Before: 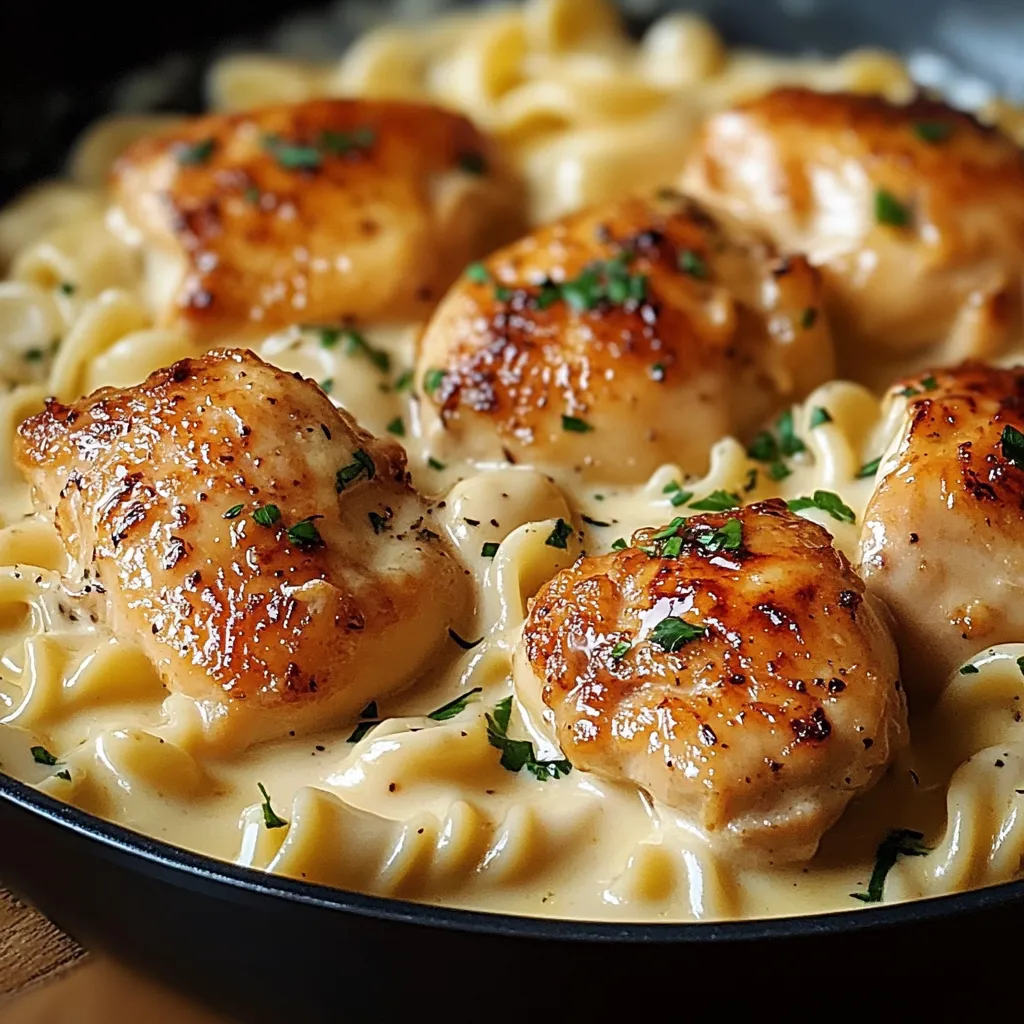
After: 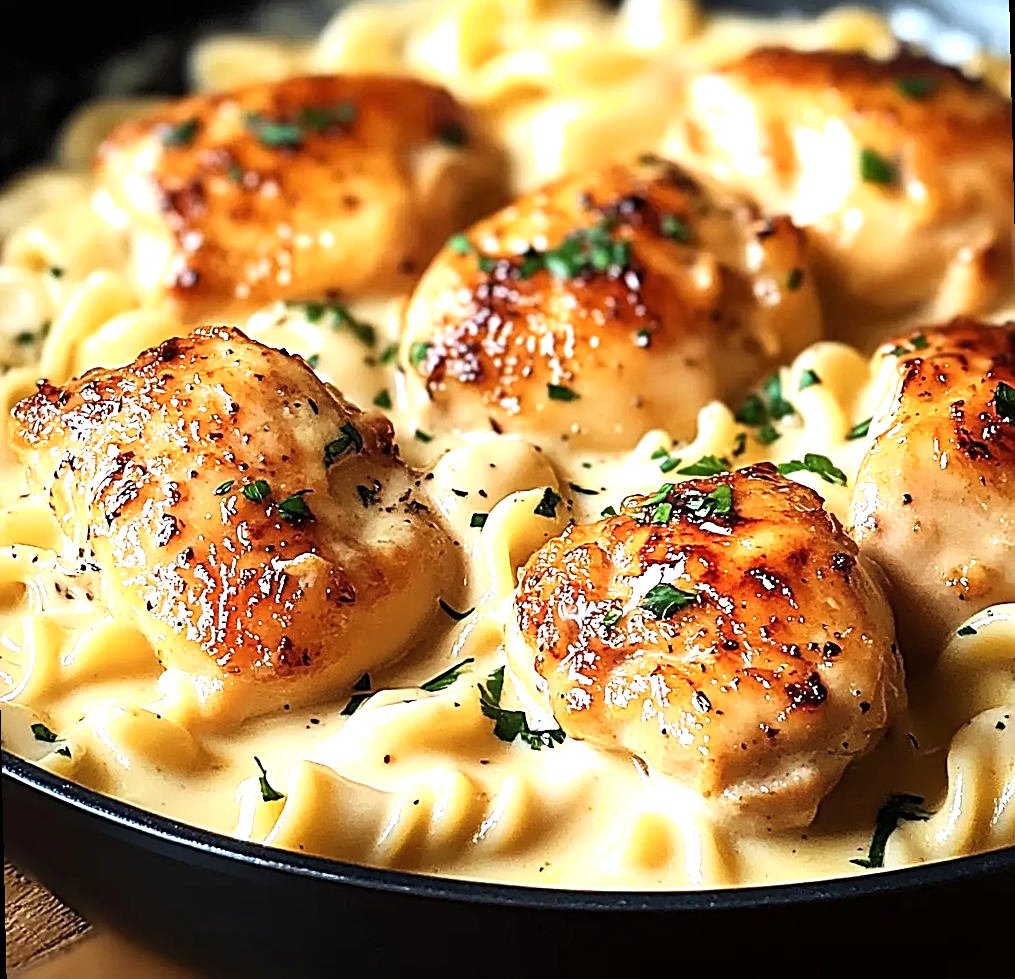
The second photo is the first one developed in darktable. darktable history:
shadows and highlights: shadows 0, highlights 40
tone equalizer: -8 EV -0.417 EV, -7 EV -0.389 EV, -6 EV -0.333 EV, -5 EV -0.222 EV, -3 EV 0.222 EV, -2 EV 0.333 EV, -1 EV 0.389 EV, +0 EV 0.417 EV, edges refinement/feathering 500, mask exposure compensation -1.57 EV, preserve details no
rotate and perspective: rotation -1.32°, lens shift (horizontal) -0.031, crop left 0.015, crop right 0.985, crop top 0.047, crop bottom 0.982
sharpen: on, module defaults
exposure: exposure 0.6 EV, compensate highlight preservation false
